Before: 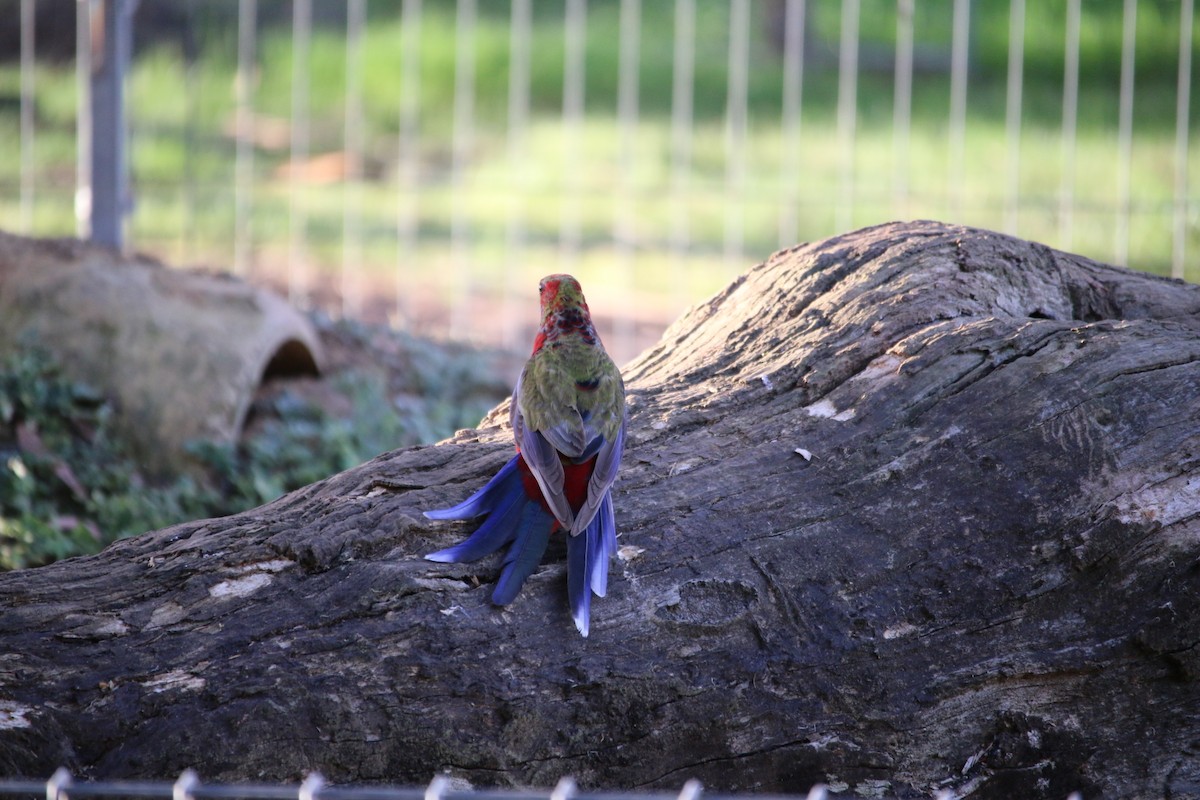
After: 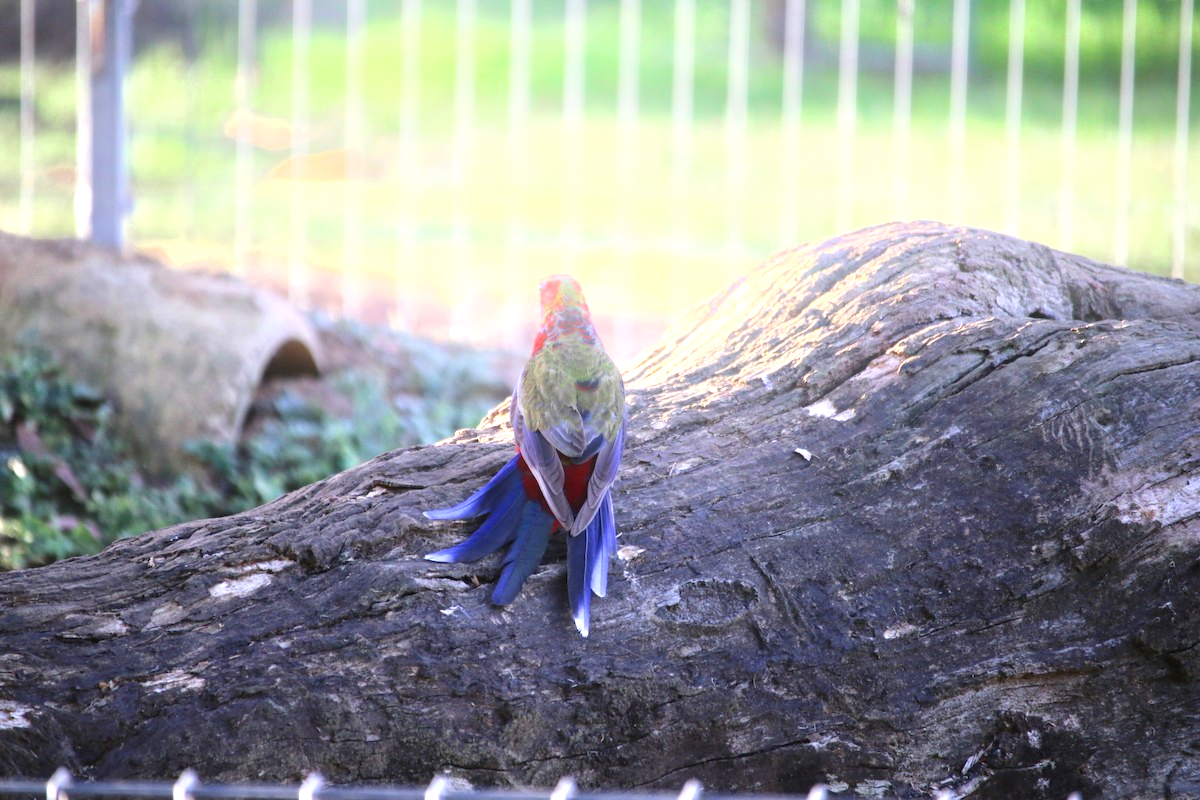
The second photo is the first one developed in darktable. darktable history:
color zones: curves: ch0 [(0.11, 0.396) (0.195, 0.36) (0.25, 0.5) (0.303, 0.412) (0.357, 0.544) (0.75, 0.5) (0.967, 0.328)]; ch1 [(0, 0.468) (0.112, 0.512) (0.202, 0.6) (0.25, 0.5) (0.307, 0.352) (0.357, 0.544) (0.75, 0.5) (0.963, 0.524)]
exposure: black level correction 0, exposure 1 EV, compensate exposure bias true, compensate highlight preservation false
bloom: size 15%, threshold 97%, strength 7%
